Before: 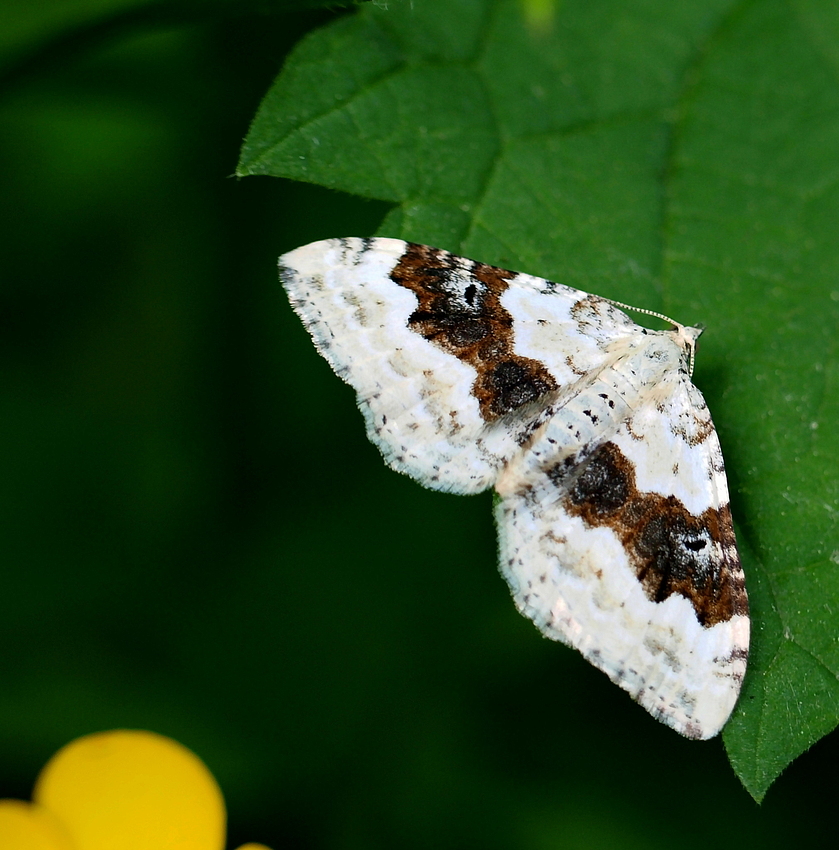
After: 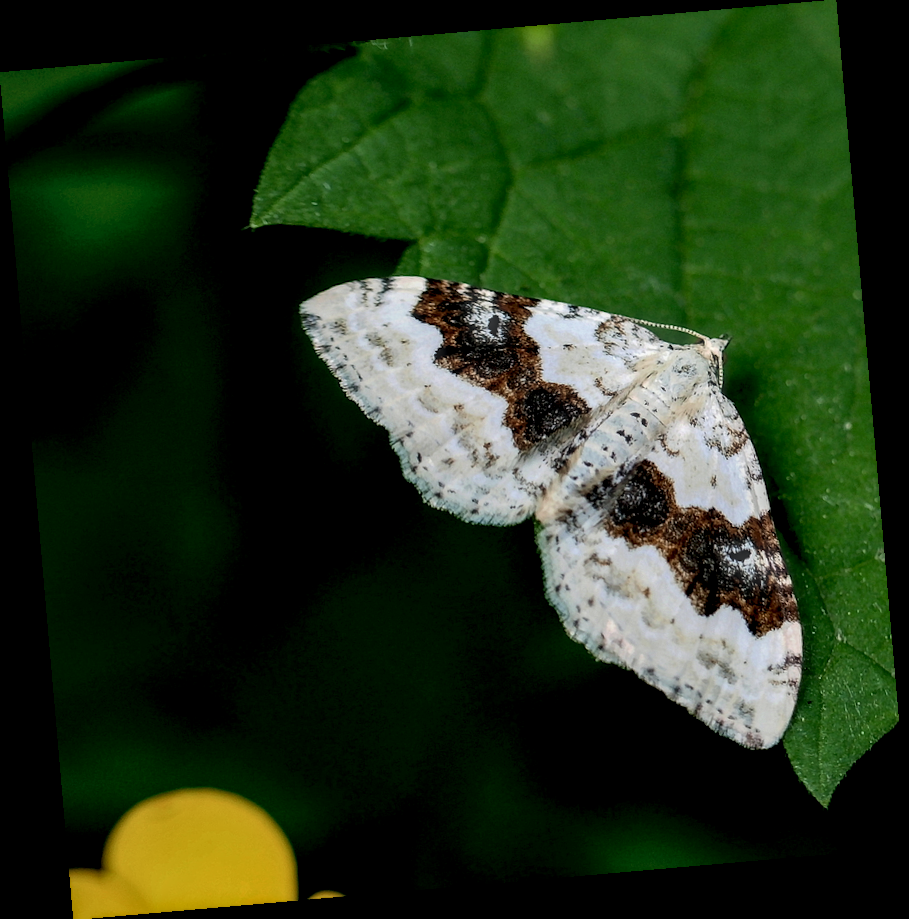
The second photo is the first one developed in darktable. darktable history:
exposure: black level correction 0.009, exposure -0.637 EV, compensate highlight preservation false
rotate and perspective: rotation -4.98°, automatic cropping off
haze removal: strength -0.1, adaptive false
tone equalizer: on, module defaults
local contrast: highlights 20%, shadows 70%, detail 170%
velvia: strength 9.25%
